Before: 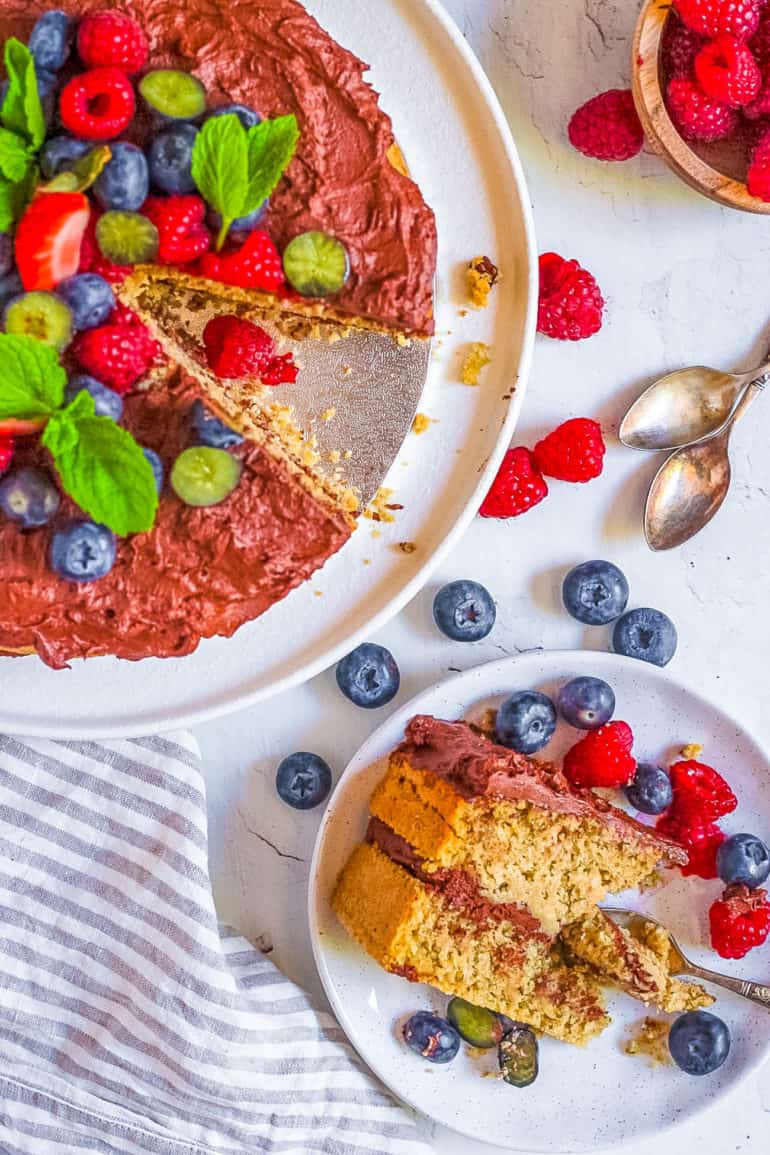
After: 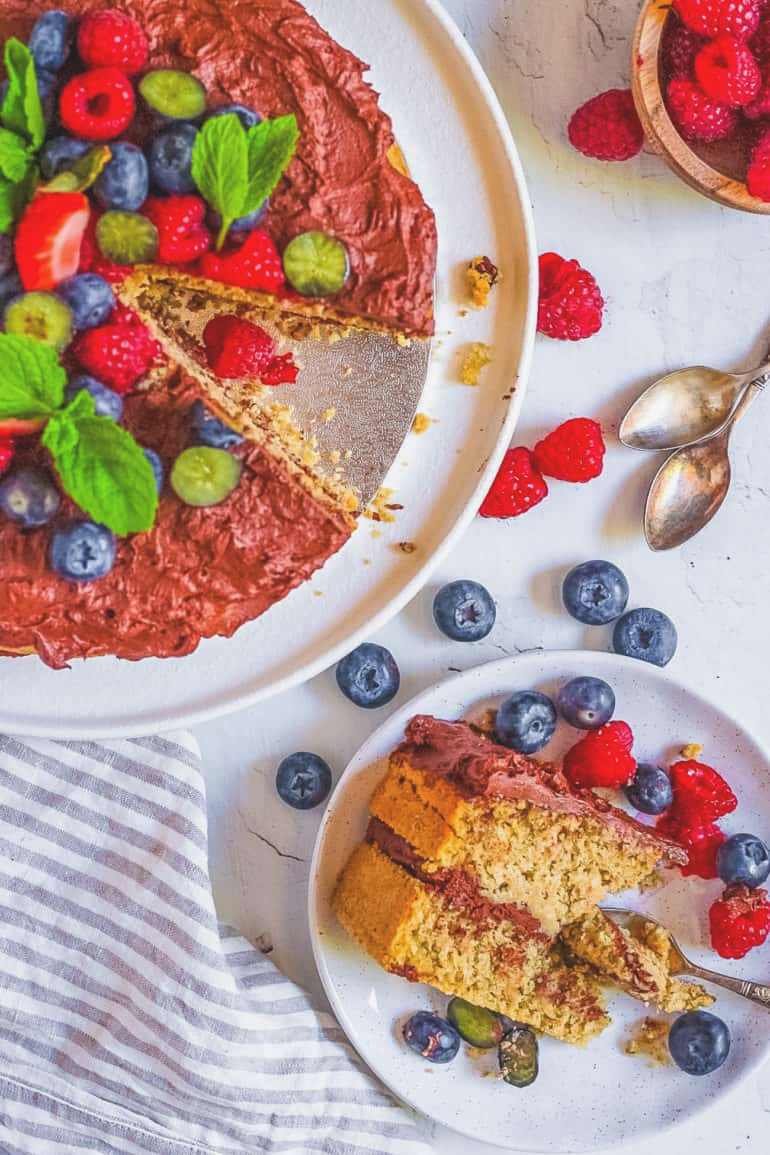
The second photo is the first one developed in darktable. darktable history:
exposure: black level correction -0.015, exposure -0.126 EV, compensate highlight preservation false
